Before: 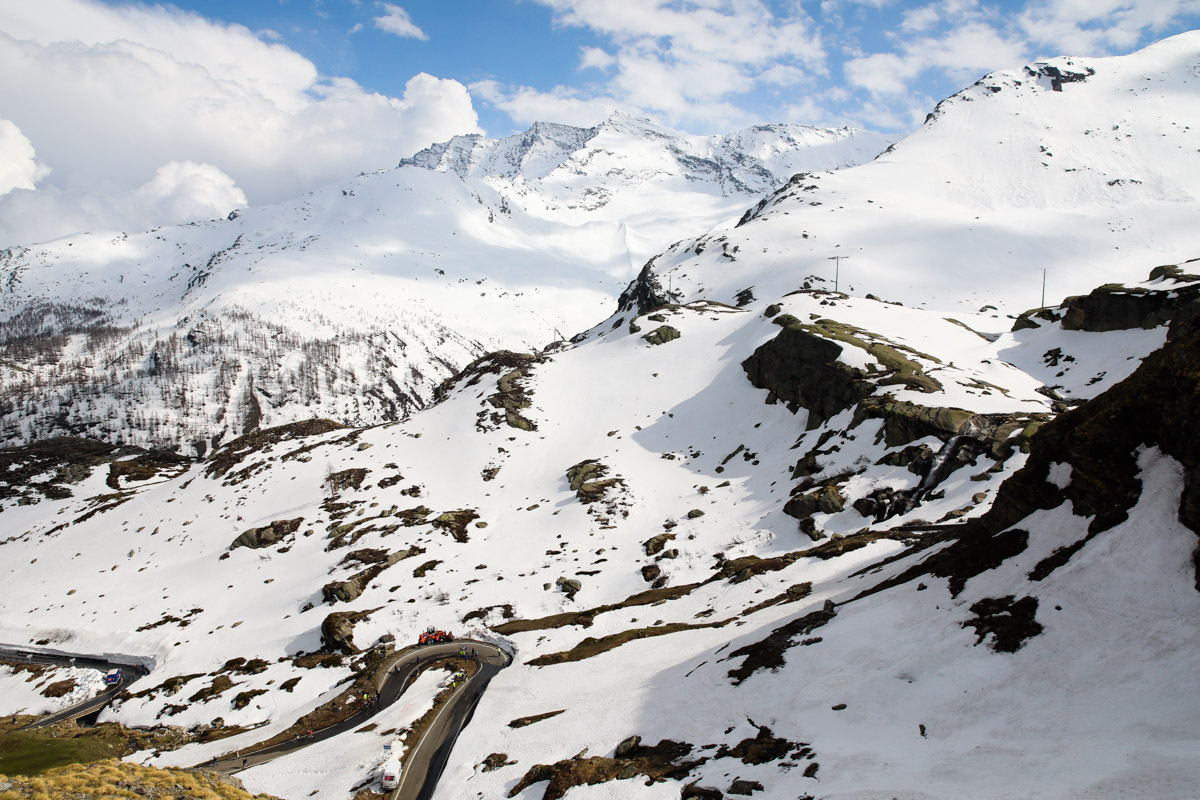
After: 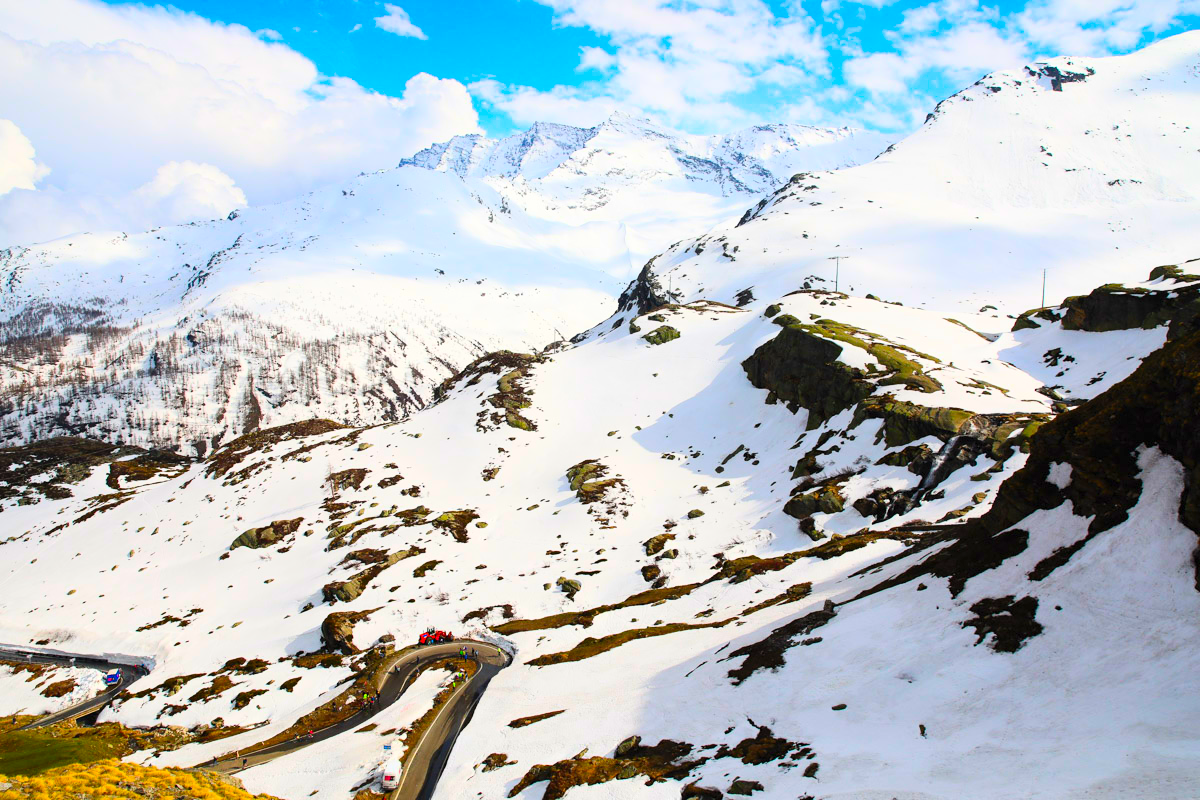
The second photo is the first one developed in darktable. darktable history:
color correction: saturation 1.34
contrast brightness saturation: contrast 0.2, brightness 0.2, saturation 0.8
